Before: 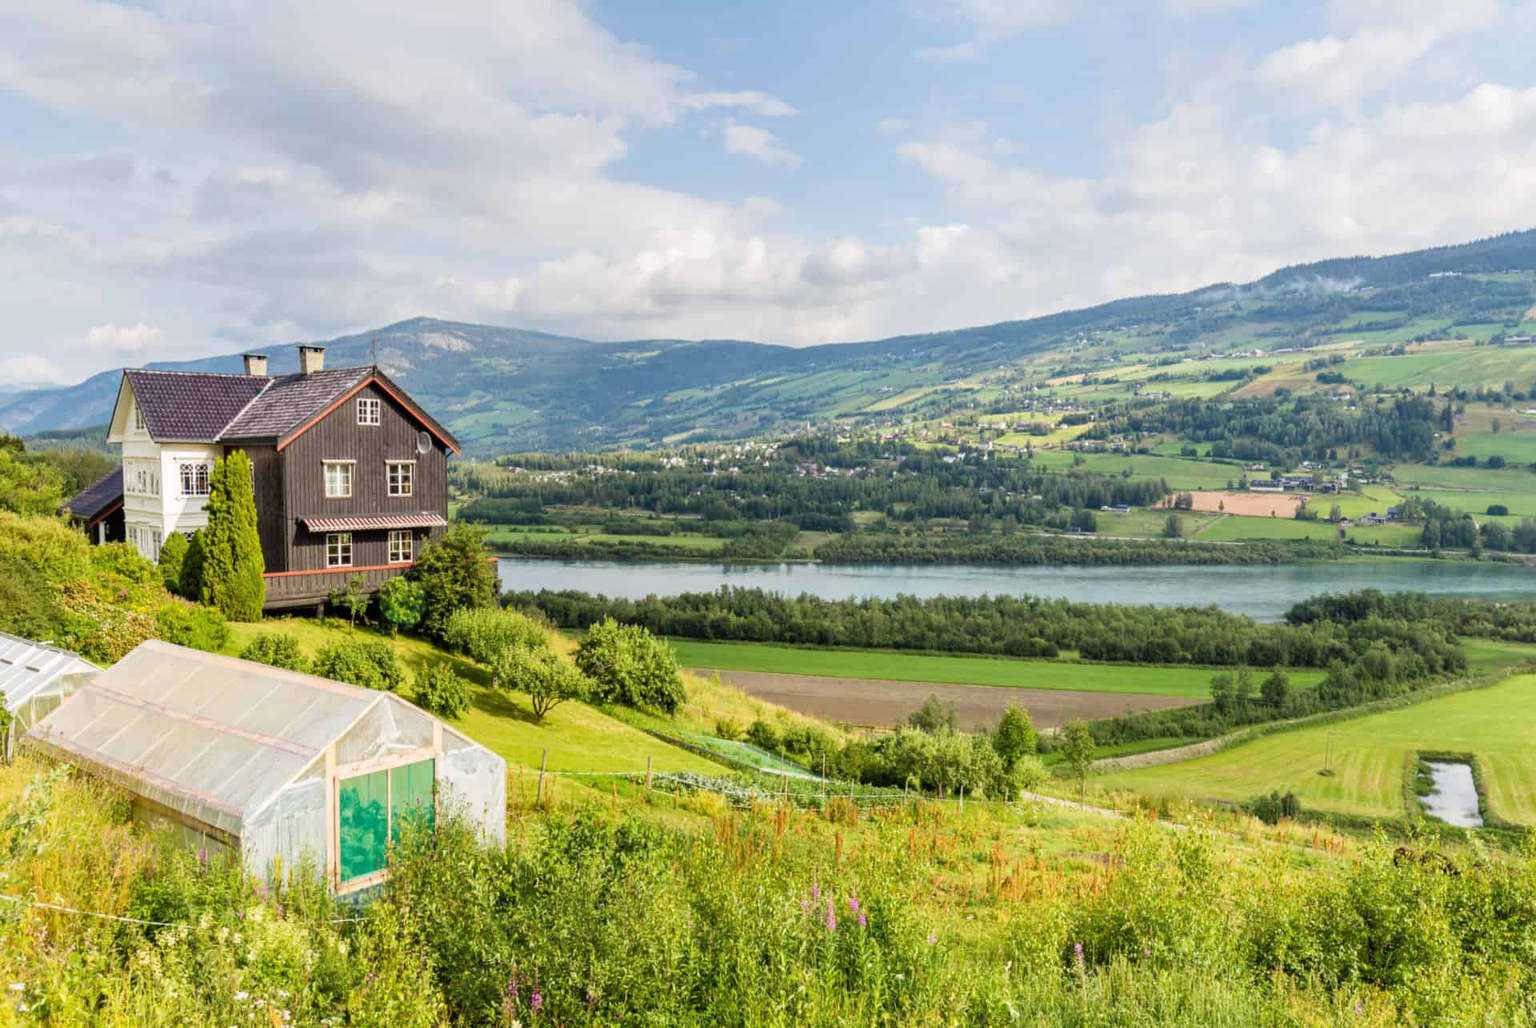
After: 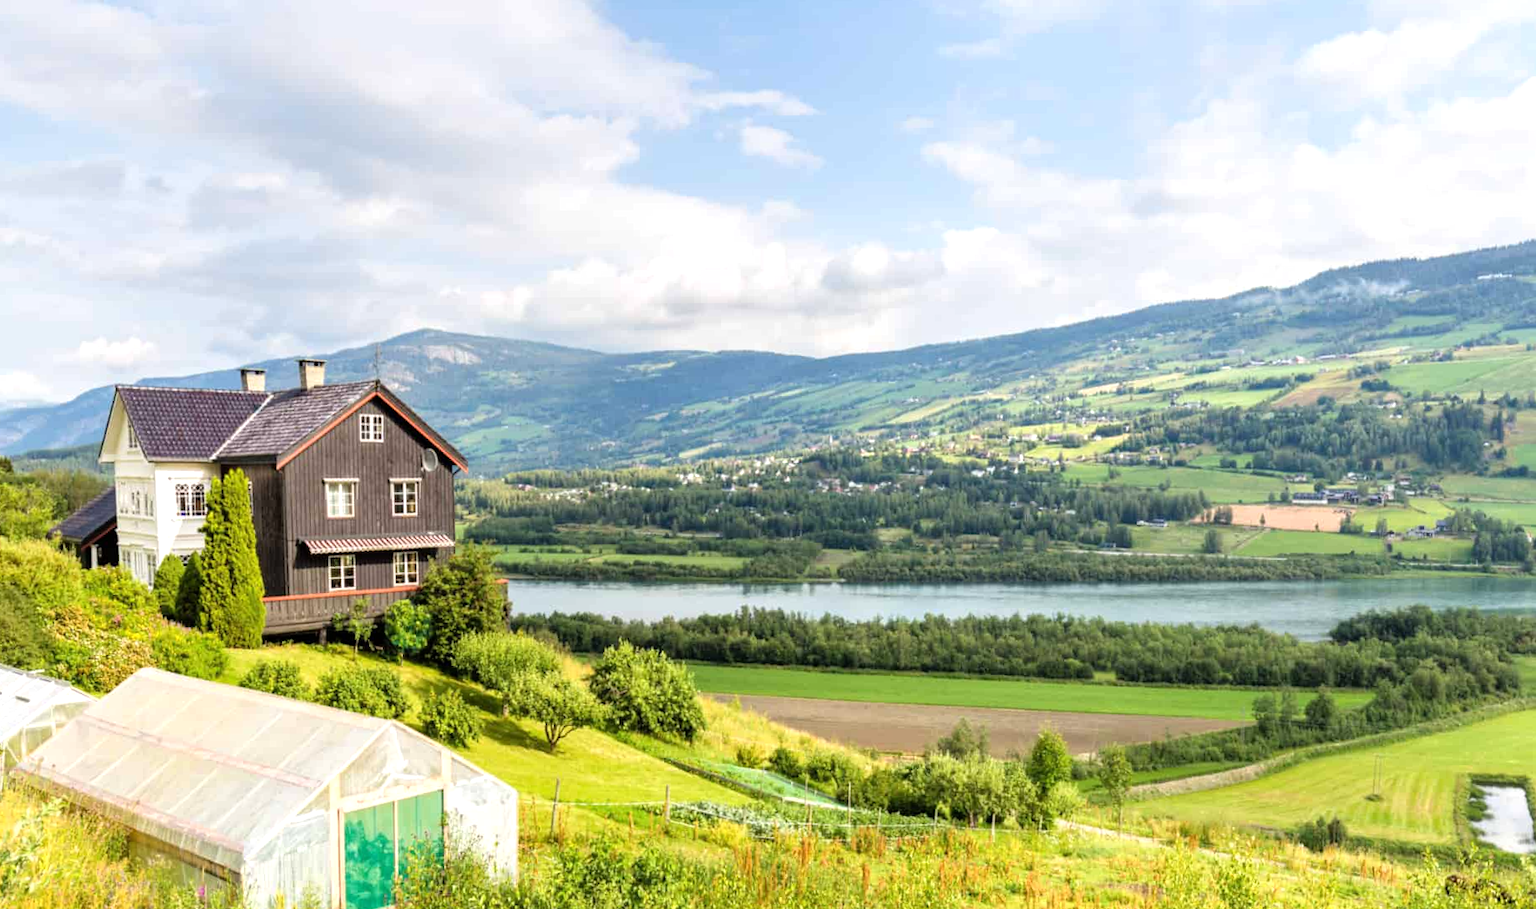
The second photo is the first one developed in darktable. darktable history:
crop and rotate: angle 0.417°, left 0.272%, right 2.871%, bottom 14.317%
tone equalizer: -8 EV -0.439 EV, -7 EV -0.365 EV, -6 EV -0.356 EV, -5 EV -0.243 EV, -3 EV 0.23 EV, -2 EV 0.349 EV, -1 EV 0.395 EV, +0 EV 0.388 EV
